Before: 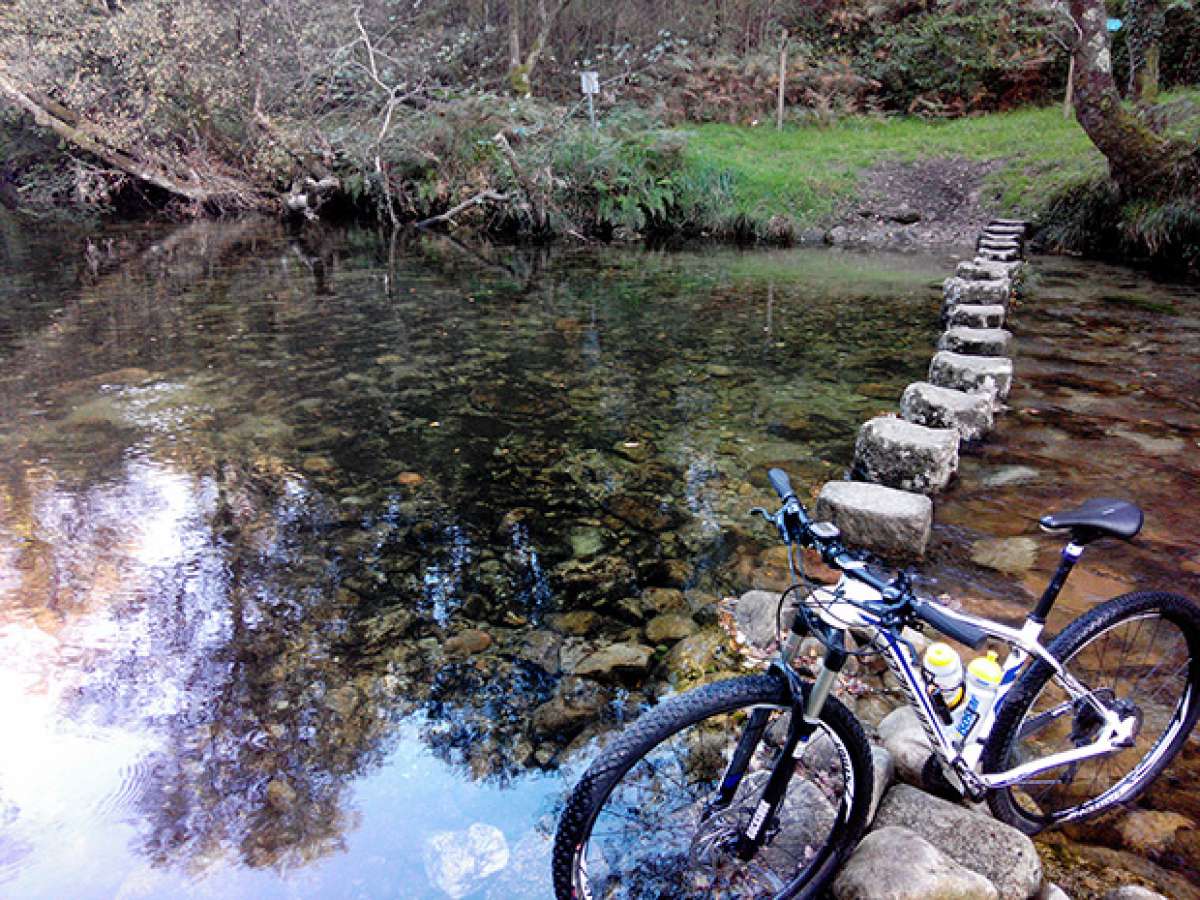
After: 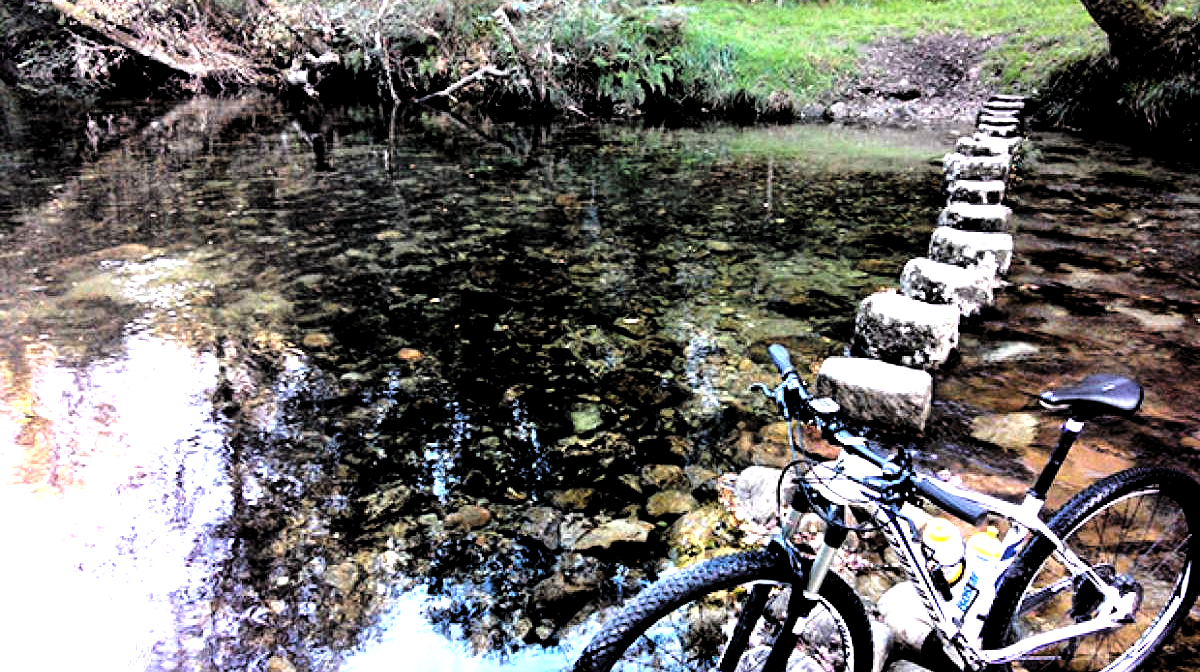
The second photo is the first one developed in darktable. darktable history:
crop: top 13.852%, bottom 11.398%
levels: levels [0.129, 0.519, 0.867]
base curve: curves: ch0 [(0, 0) (0.036, 0.037) (0.121, 0.228) (0.46, 0.76) (0.859, 0.983) (1, 1)]
